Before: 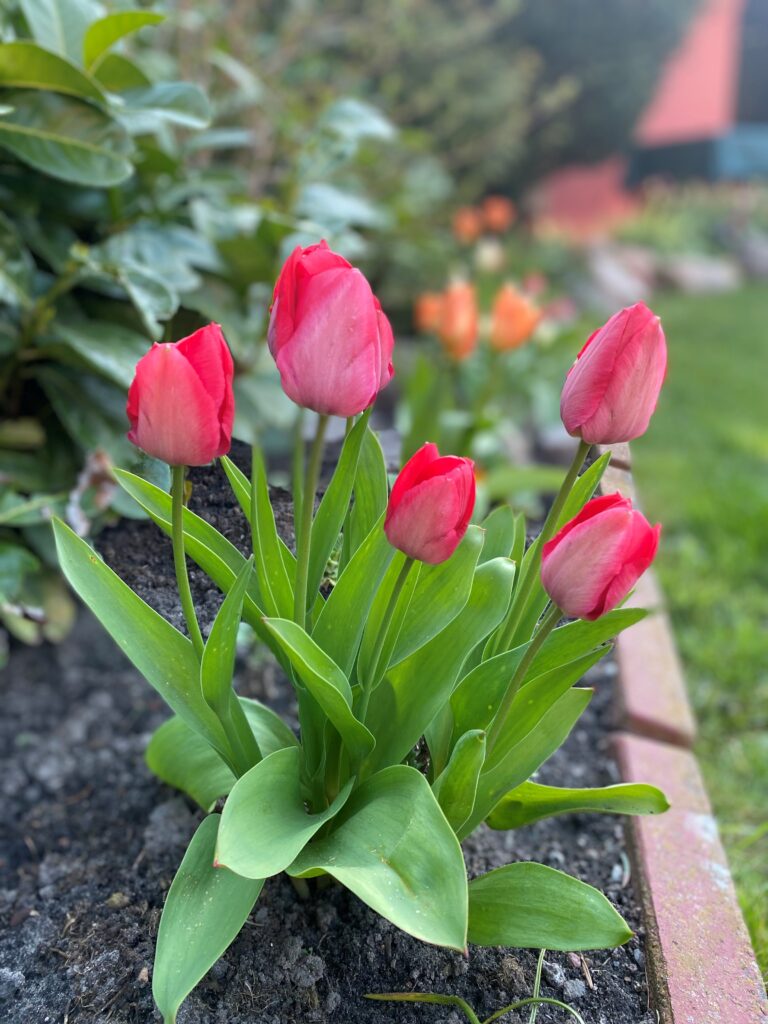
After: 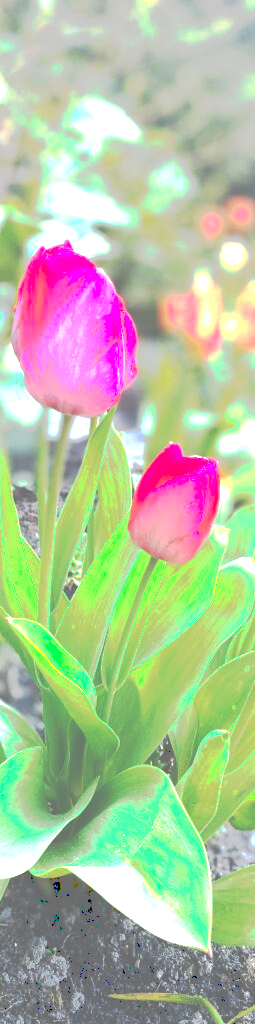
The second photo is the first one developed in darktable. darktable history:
crop: left 33.36%, right 33.36%
tone curve: curves: ch0 [(0, 0) (0.003, 0.449) (0.011, 0.449) (0.025, 0.449) (0.044, 0.45) (0.069, 0.453) (0.1, 0.453) (0.136, 0.455) (0.177, 0.458) (0.224, 0.462) (0.277, 0.47) (0.335, 0.491) (0.399, 0.522) (0.468, 0.561) (0.543, 0.619) (0.623, 0.69) (0.709, 0.756) (0.801, 0.802) (0.898, 0.825) (1, 1)], preserve colors none
exposure: black level correction 0.001, exposure 1.735 EV, compensate highlight preservation false
